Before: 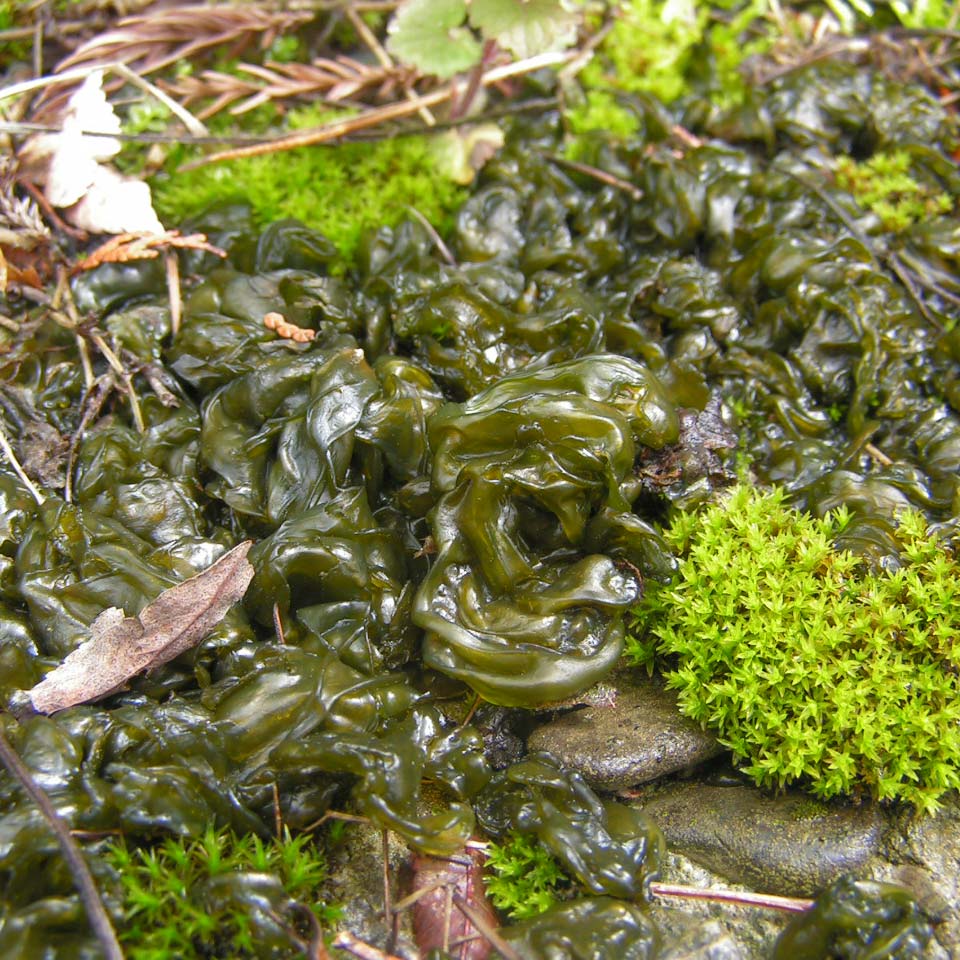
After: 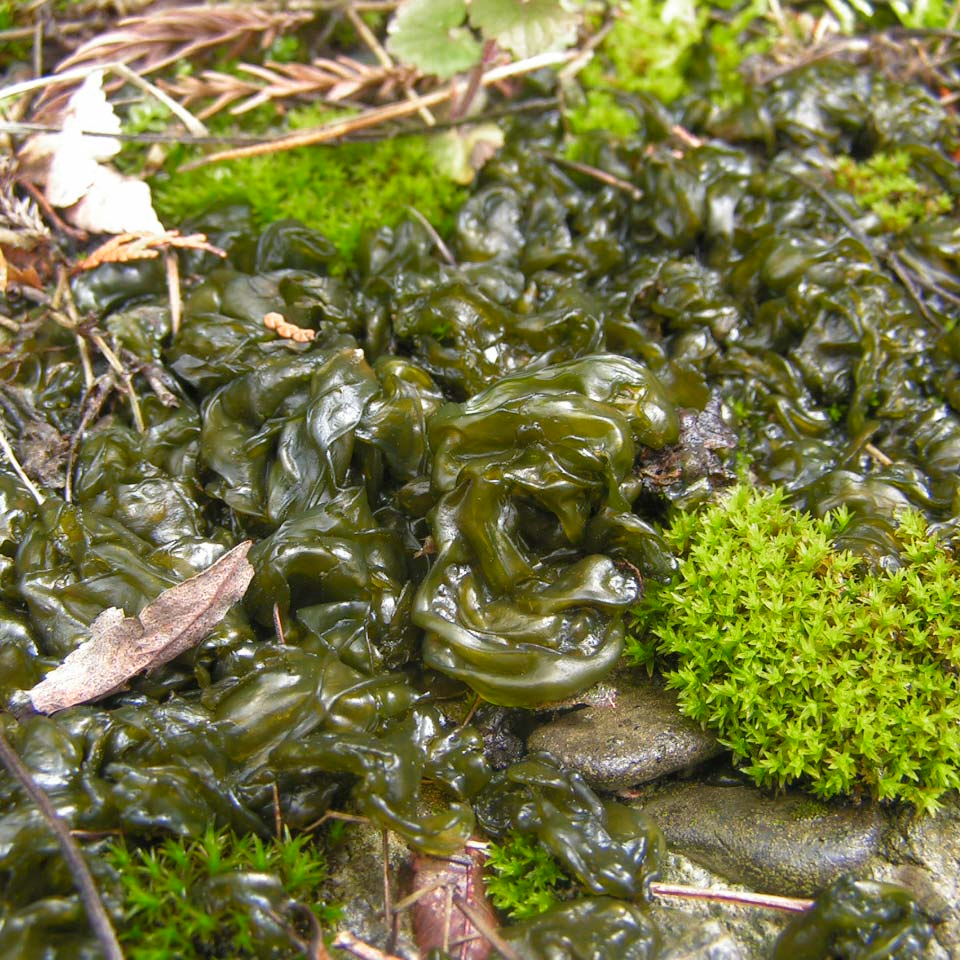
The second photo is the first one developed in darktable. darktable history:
shadows and highlights: shadows 0, highlights 40
color zones: curves: ch0 [(0, 0.465) (0.092, 0.596) (0.289, 0.464) (0.429, 0.453) (0.571, 0.464) (0.714, 0.455) (0.857, 0.462) (1, 0.465)]
